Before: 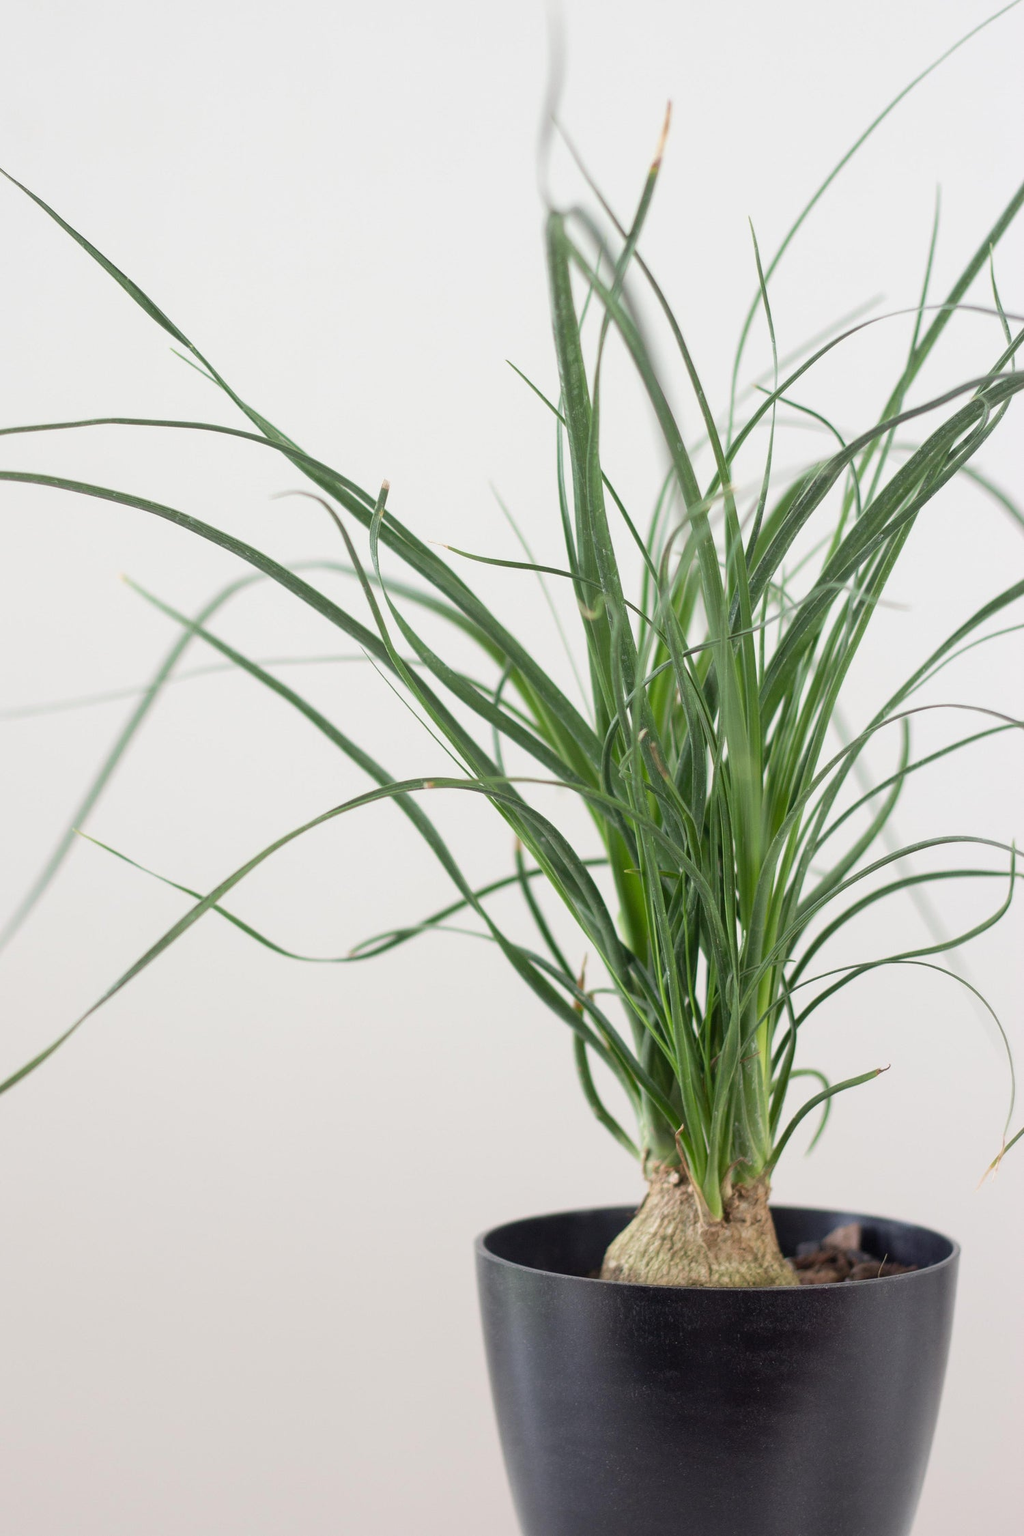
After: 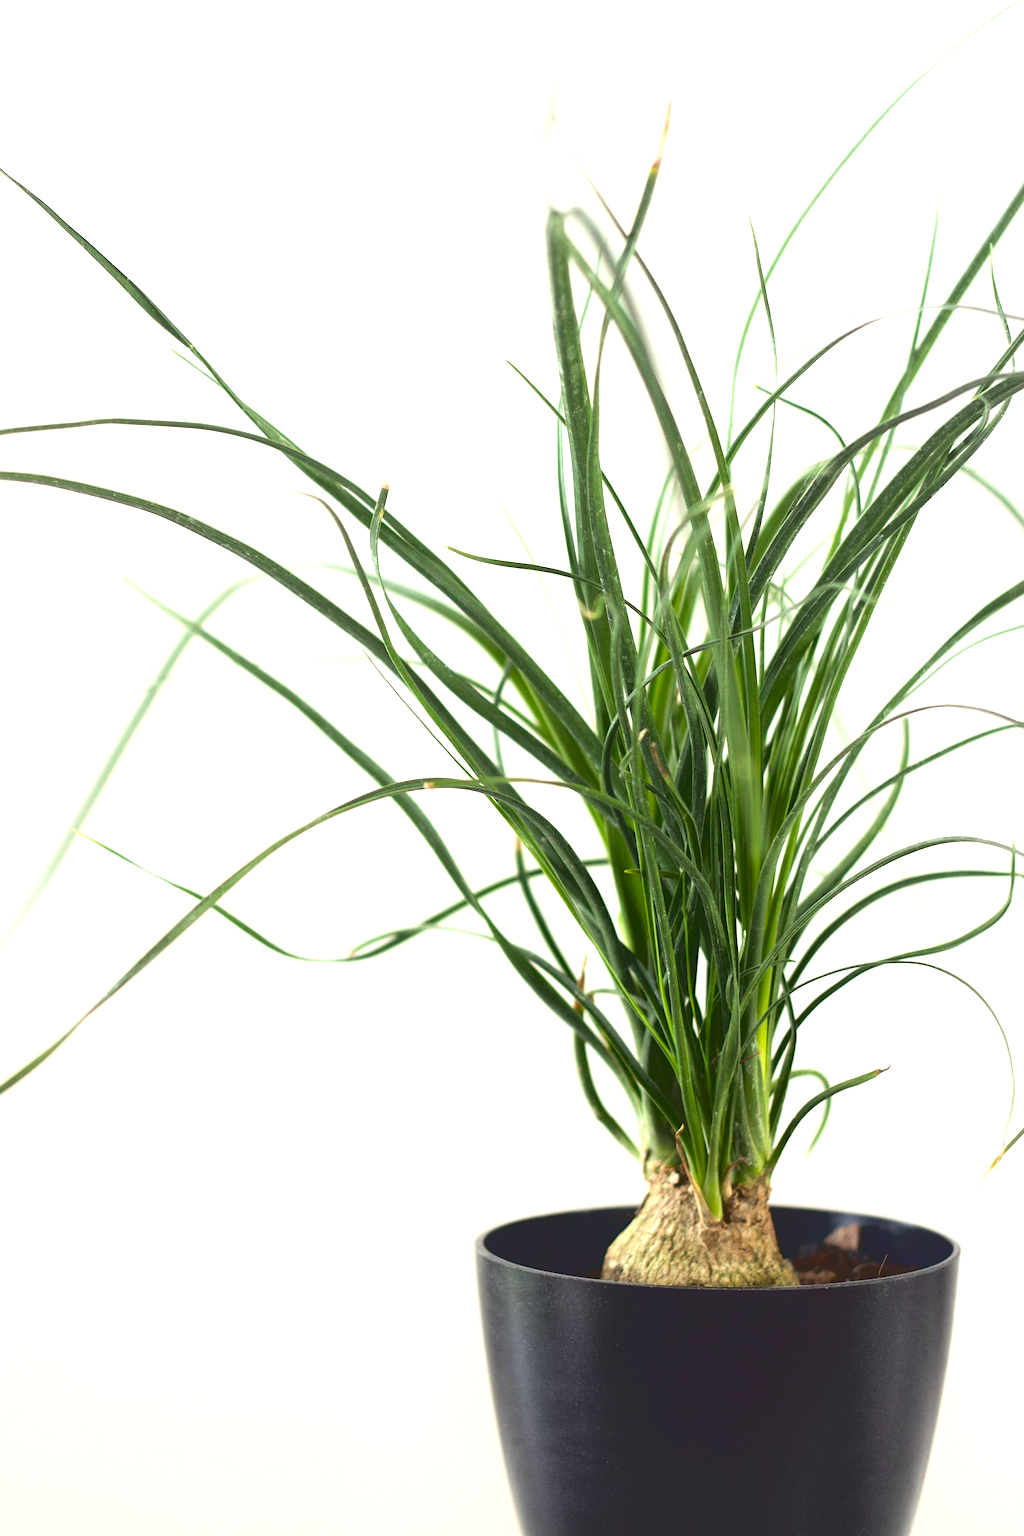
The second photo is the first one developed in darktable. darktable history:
color balance rgb: highlights gain › luminance 6.339%, highlights gain › chroma 2.636%, highlights gain › hue 91.68°, perceptual saturation grading › global saturation 18.985%, global vibrance 20%
tone equalizer: -8 EV -0.773 EV, -7 EV -0.698 EV, -6 EV -0.624 EV, -5 EV -0.386 EV, -3 EV 0.381 EV, -2 EV 0.6 EV, -1 EV 0.691 EV, +0 EV 0.78 EV, mask exposure compensation -0.5 EV
base curve: curves: ch0 [(0, 0.02) (0.083, 0.036) (1, 1)]
